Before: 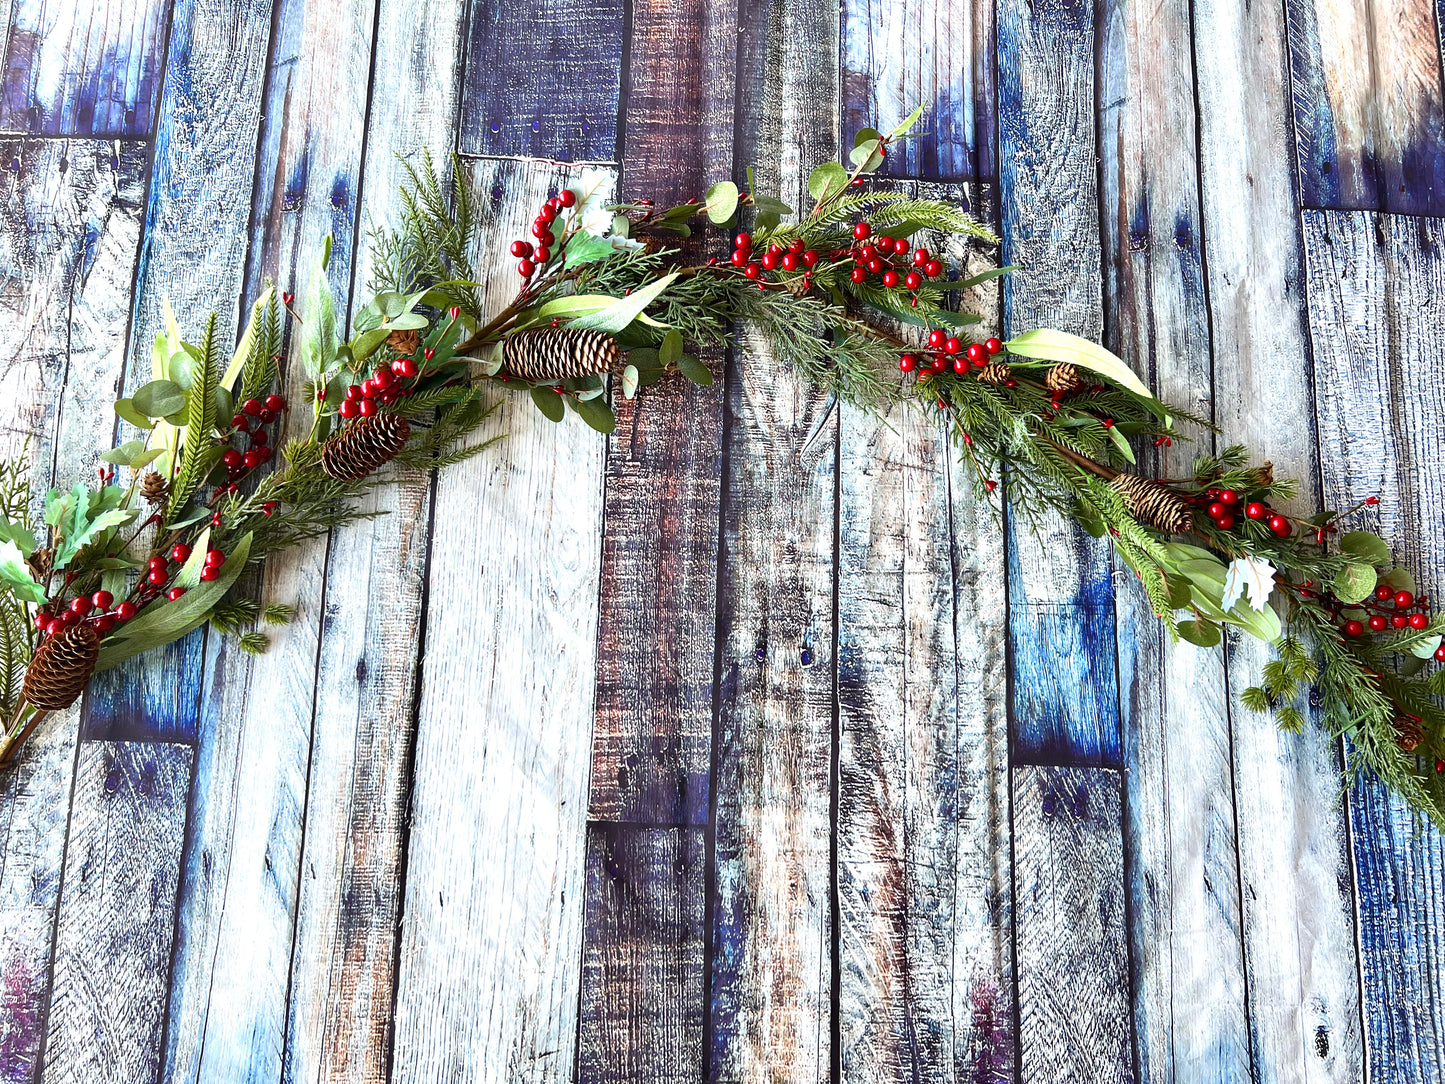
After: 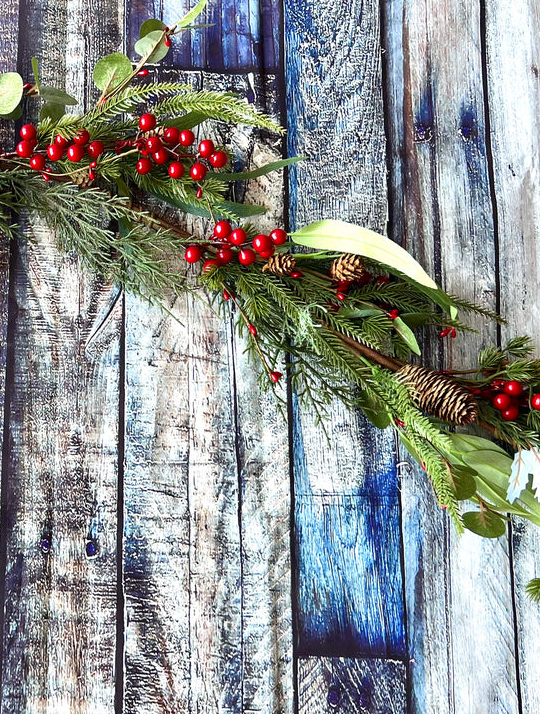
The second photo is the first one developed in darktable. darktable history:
crop and rotate: left 49.538%, top 10.118%, right 13.08%, bottom 23.98%
